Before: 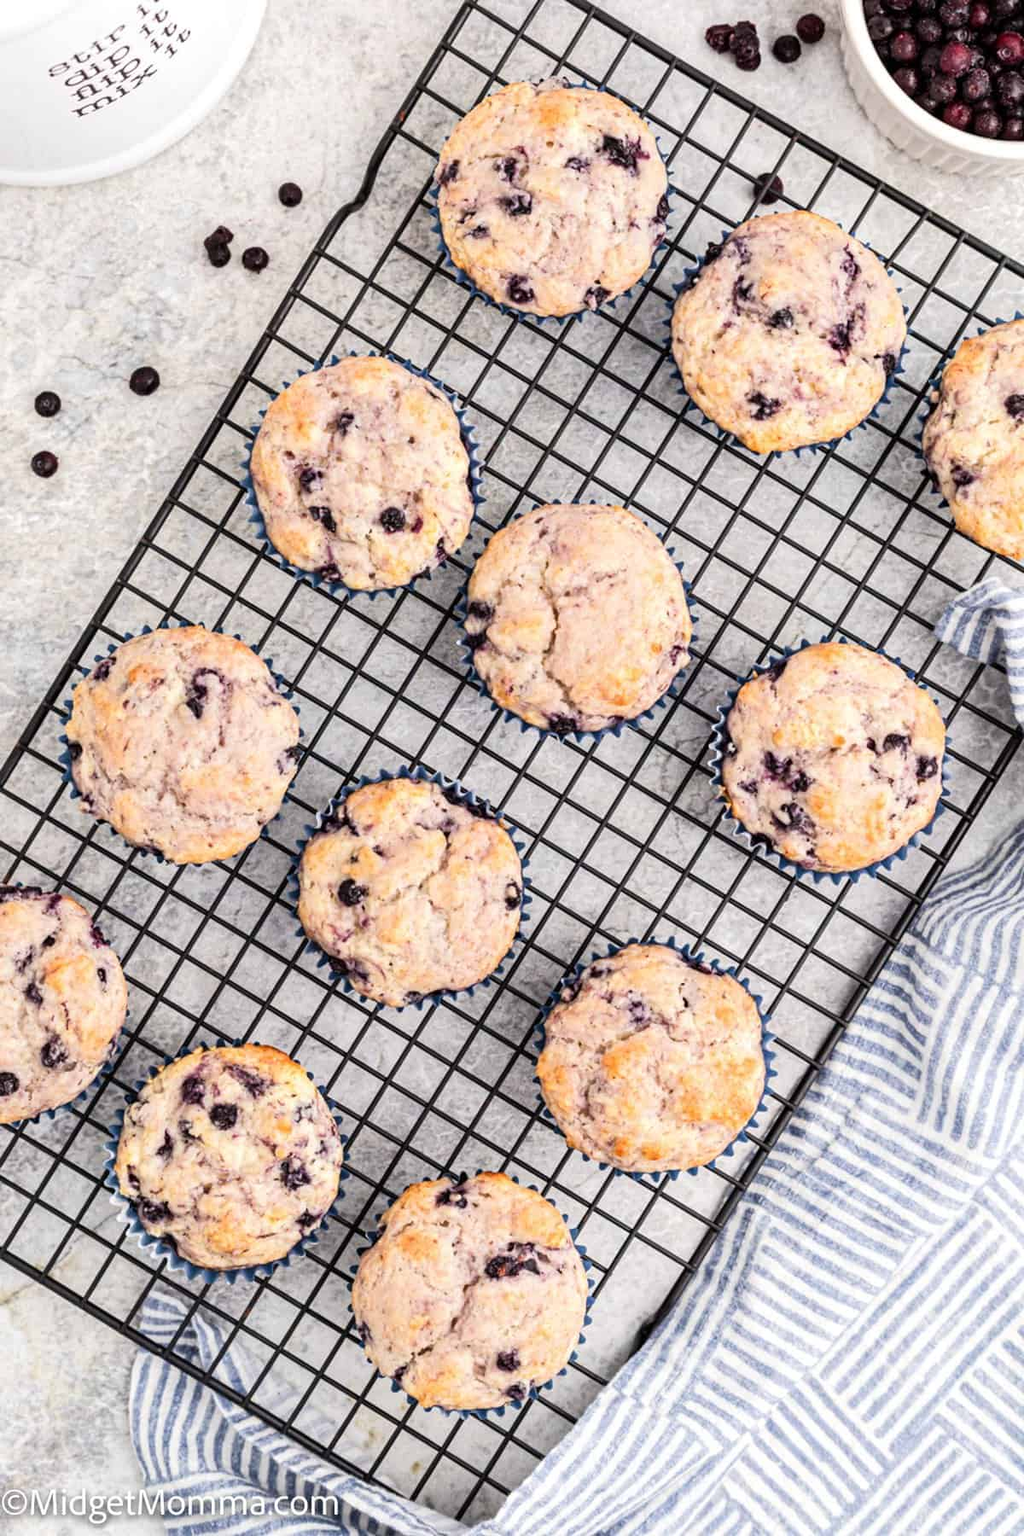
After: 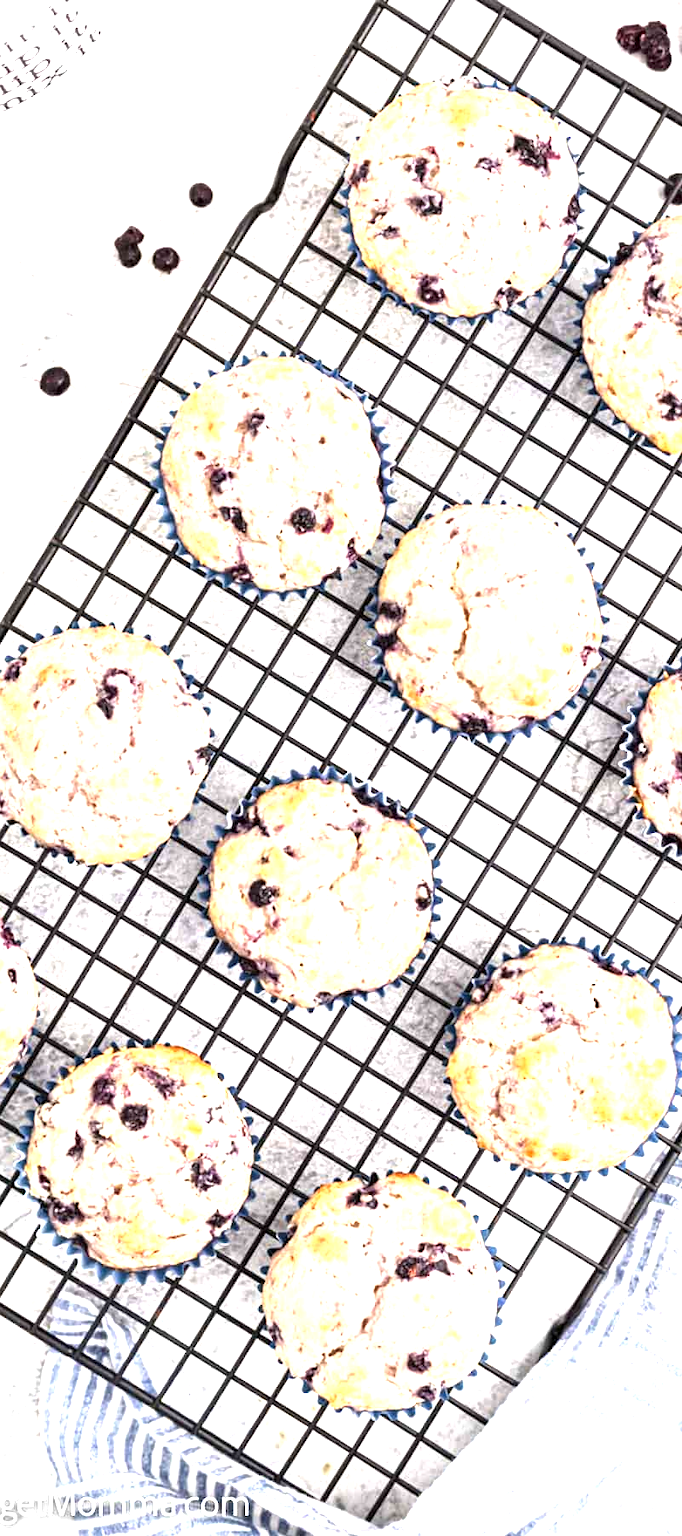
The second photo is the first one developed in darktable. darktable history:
exposure: black level correction 0, exposure 1.2 EV, compensate exposure bias true, compensate highlight preservation false
local contrast: highlights 100%, shadows 100%, detail 120%, midtone range 0.2
crop and rotate: left 8.786%, right 24.548%
